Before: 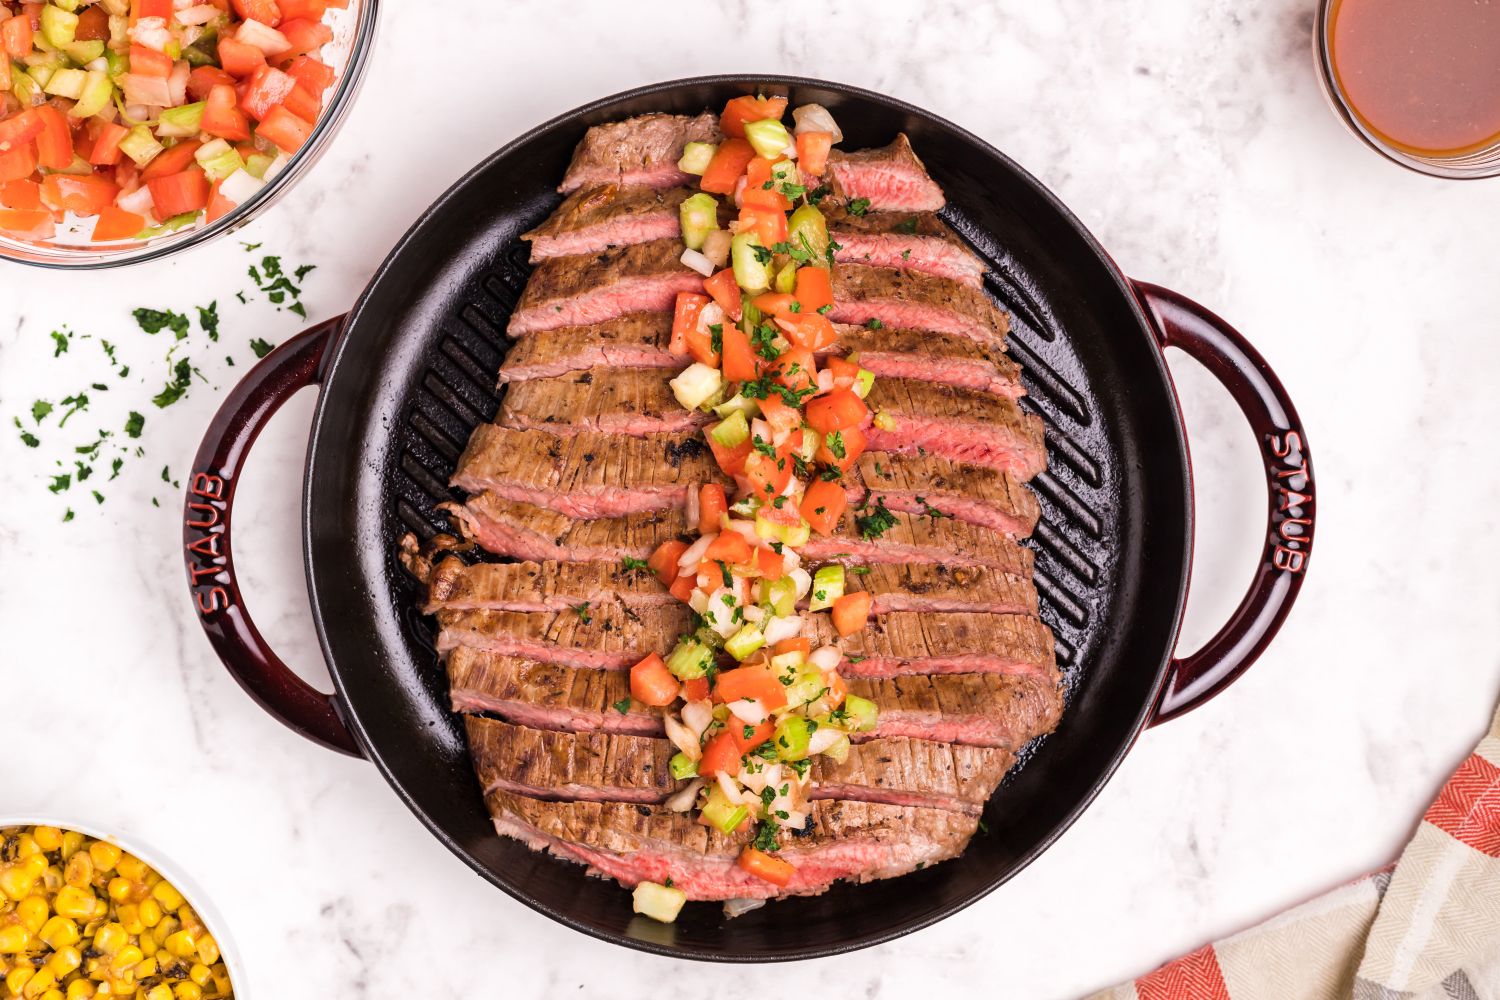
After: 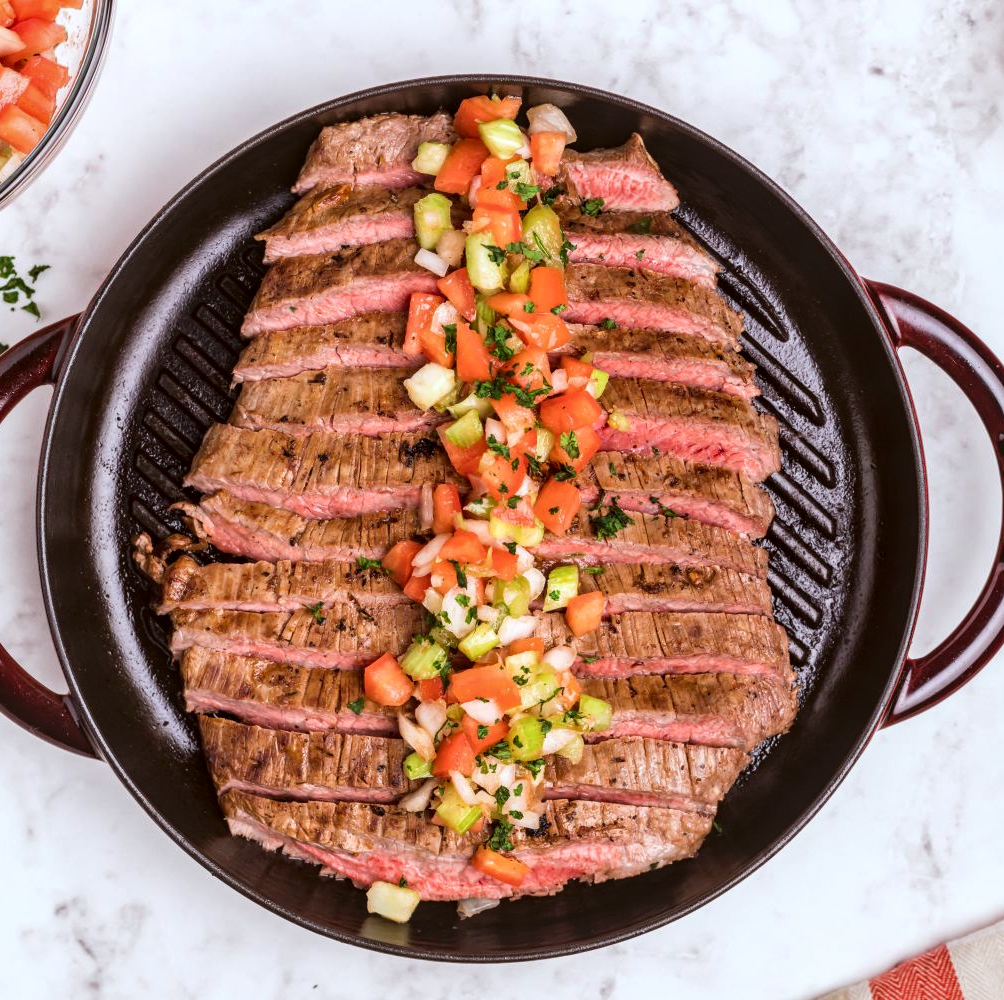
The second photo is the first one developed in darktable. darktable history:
color correction: highlights a* -3.09, highlights b* -6.33, shadows a* 3.02, shadows b* 5.6
local contrast: on, module defaults
crop and rotate: left 17.793%, right 15.247%
